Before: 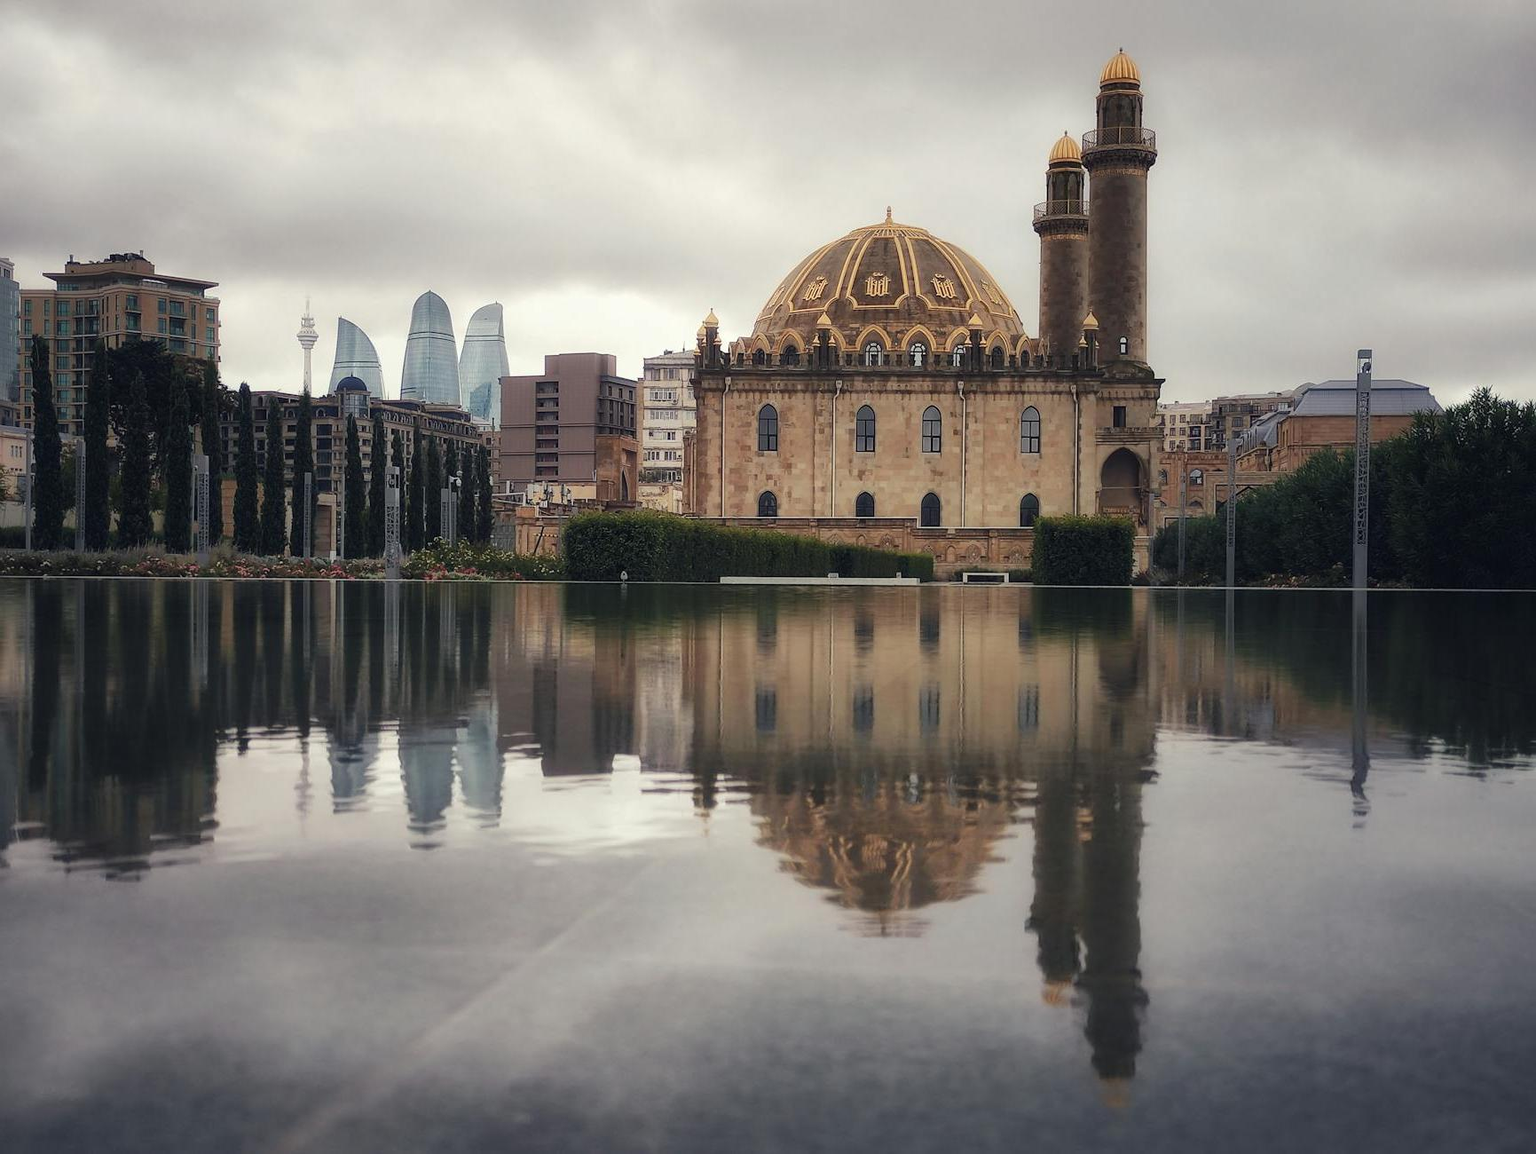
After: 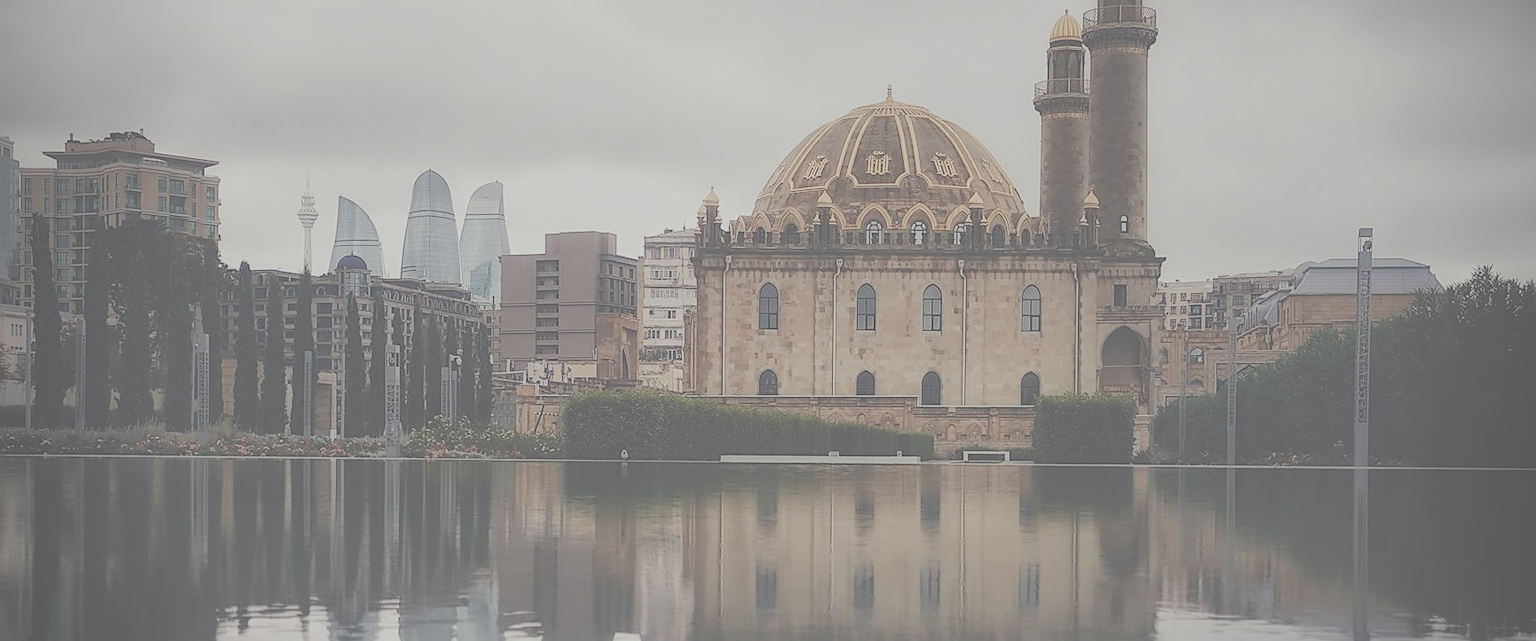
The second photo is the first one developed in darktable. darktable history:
crop and rotate: top 10.6%, bottom 33.711%
local contrast: detail 110%
exposure: black level correction -0.072, exposure 0.503 EV, compensate highlight preservation false
sharpen: on, module defaults
tone equalizer: -8 EV -0.428 EV, -7 EV -0.424 EV, -6 EV -0.307 EV, -5 EV -0.214 EV, -3 EV 0.193 EV, -2 EV 0.329 EV, -1 EV 0.371 EV, +0 EV 0.431 EV
filmic rgb: black relative exposure -7.97 EV, white relative exposure 8.01 EV, hardness 2.45, latitude 10.21%, contrast 0.708, highlights saturation mix 9.08%, shadows ↔ highlights balance 1.48%, add noise in highlights 0.002, preserve chrominance no, color science v3 (2019), use custom middle-gray values true, contrast in highlights soft
vignetting: brightness -0.575, unbound false
